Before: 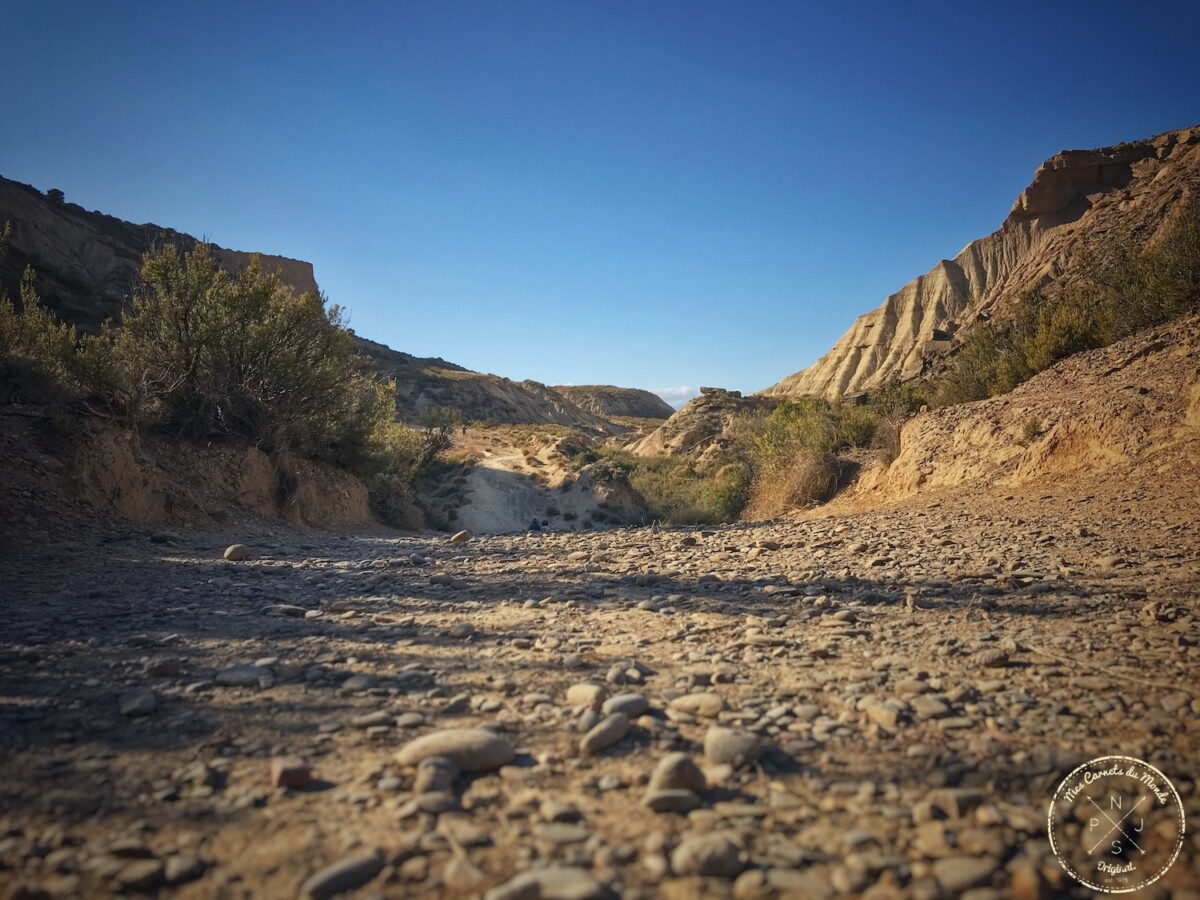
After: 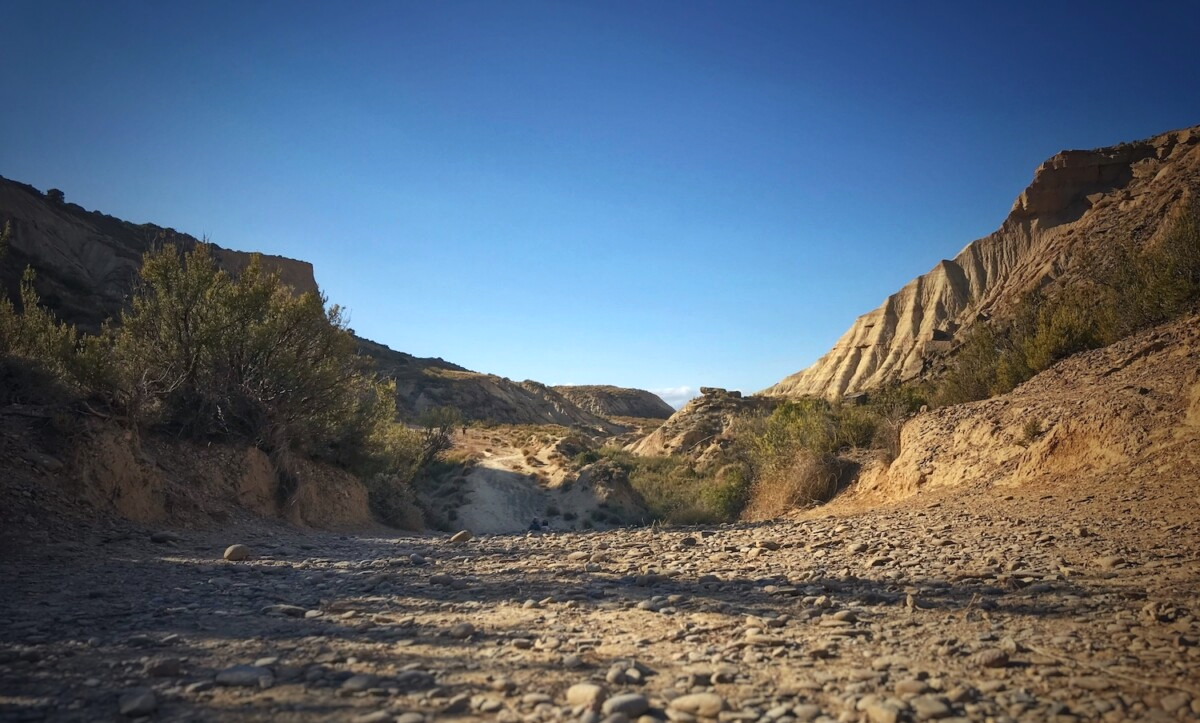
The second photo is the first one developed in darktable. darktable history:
tone equalizer: -8 EV -0.001 EV, -7 EV 0.001 EV, -6 EV -0.002 EV, -5 EV -0.003 EV, -4 EV -0.062 EV, -3 EV -0.222 EV, -2 EV -0.267 EV, -1 EV 0.105 EV, +0 EV 0.303 EV
crop: bottom 19.644%
